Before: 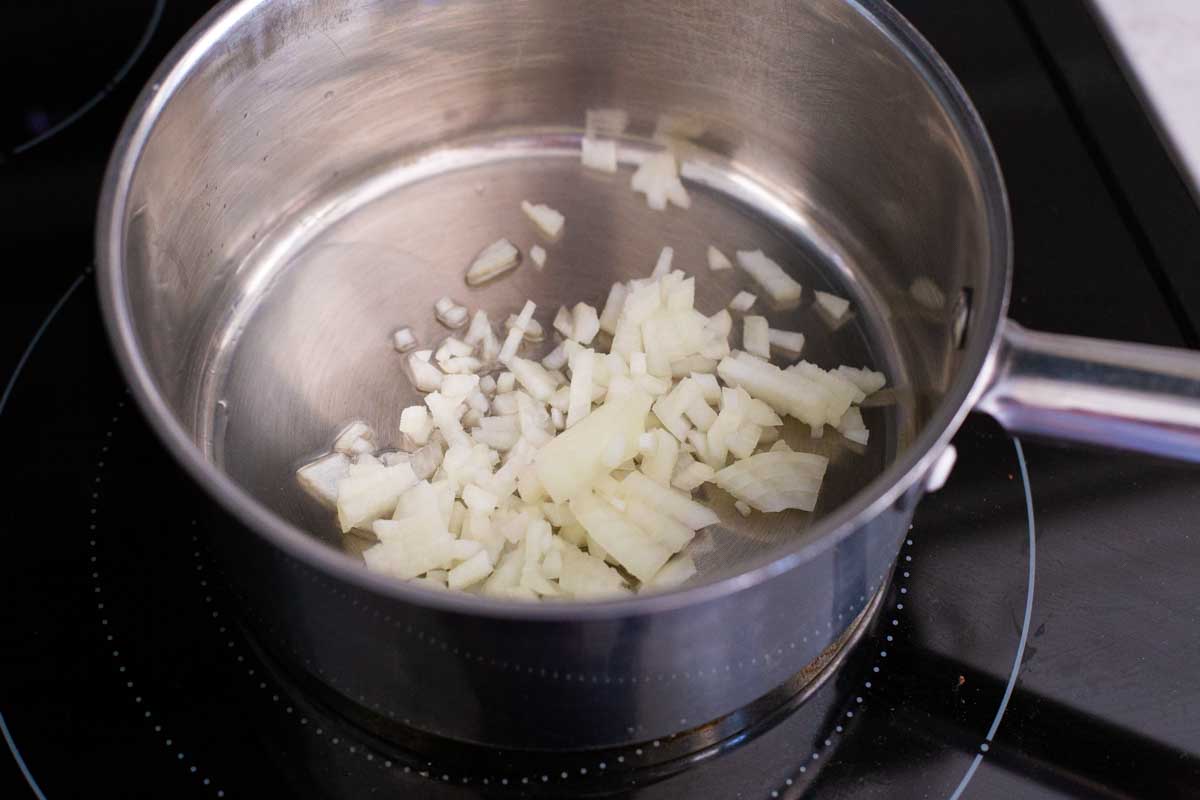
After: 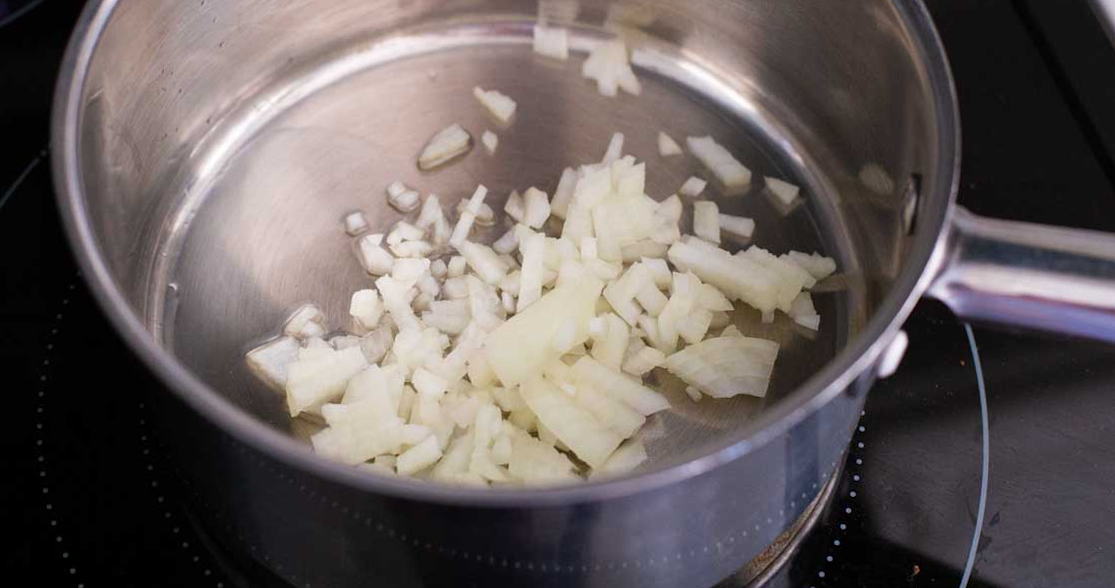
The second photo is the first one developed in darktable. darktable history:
rotate and perspective: rotation 0.226°, lens shift (vertical) -0.042, crop left 0.023, crop right 0.982, crop top 0.006, crop bottom 0.994
crop and rotate: left 2.991%, top 13.302%, right 1.981%, bottom 12.636%
